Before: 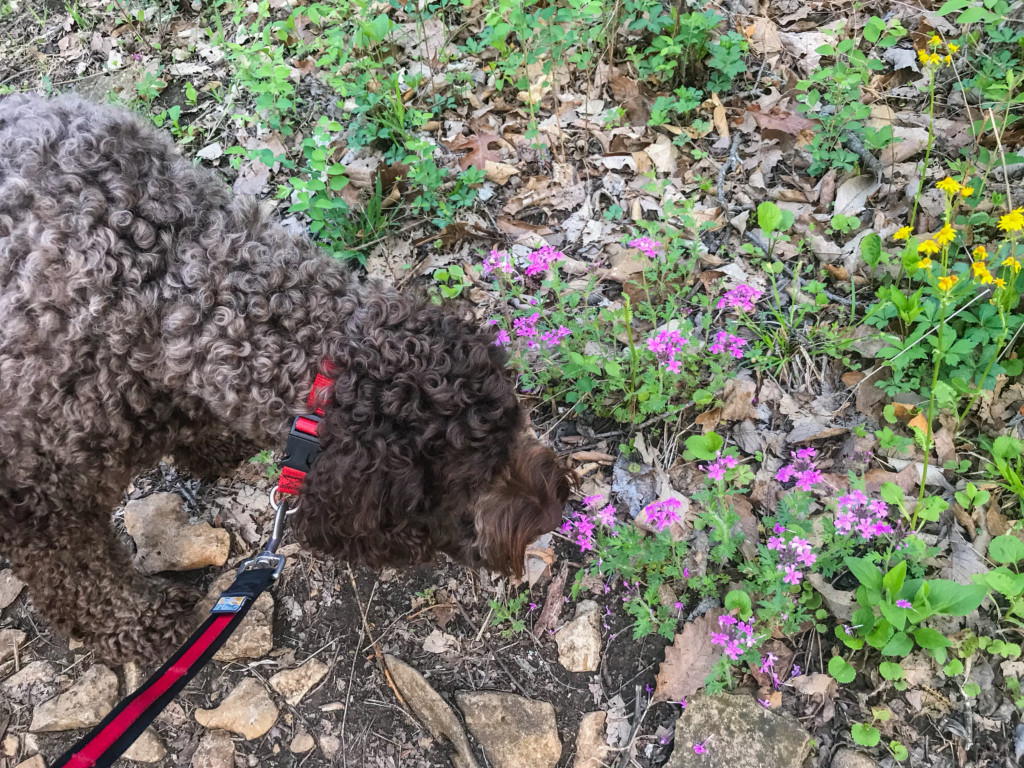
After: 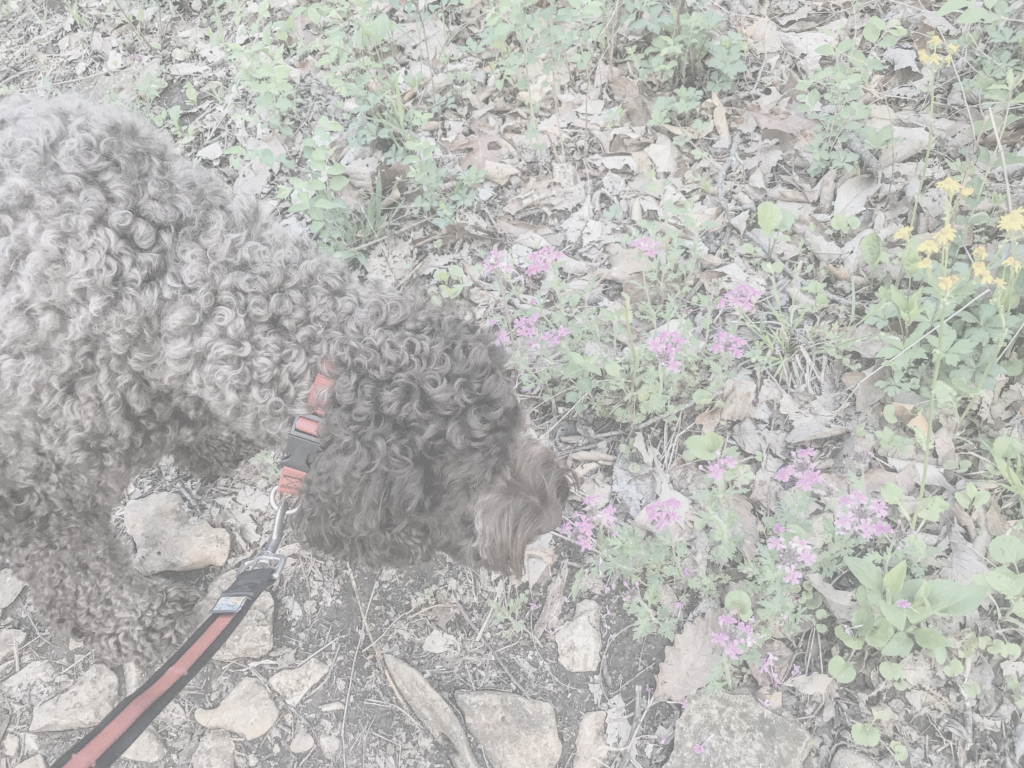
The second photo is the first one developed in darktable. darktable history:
local contrast: on, module defaults
contrast brightness saturation: contrast -0.32, brightness 0.75, saturation -0.78
